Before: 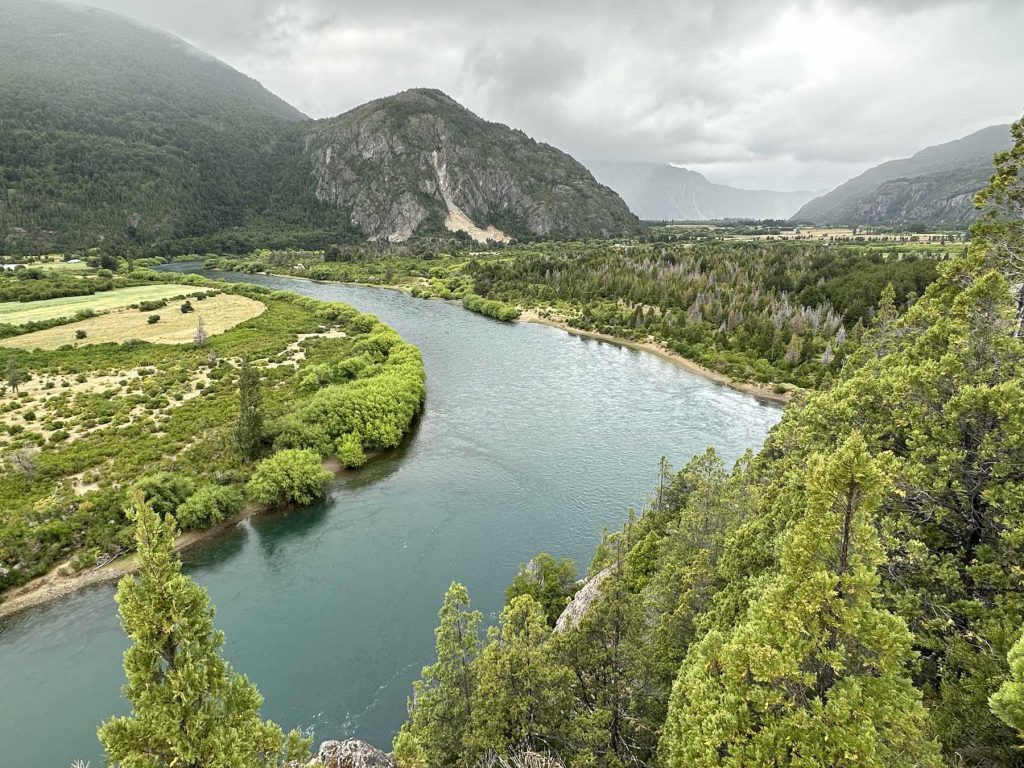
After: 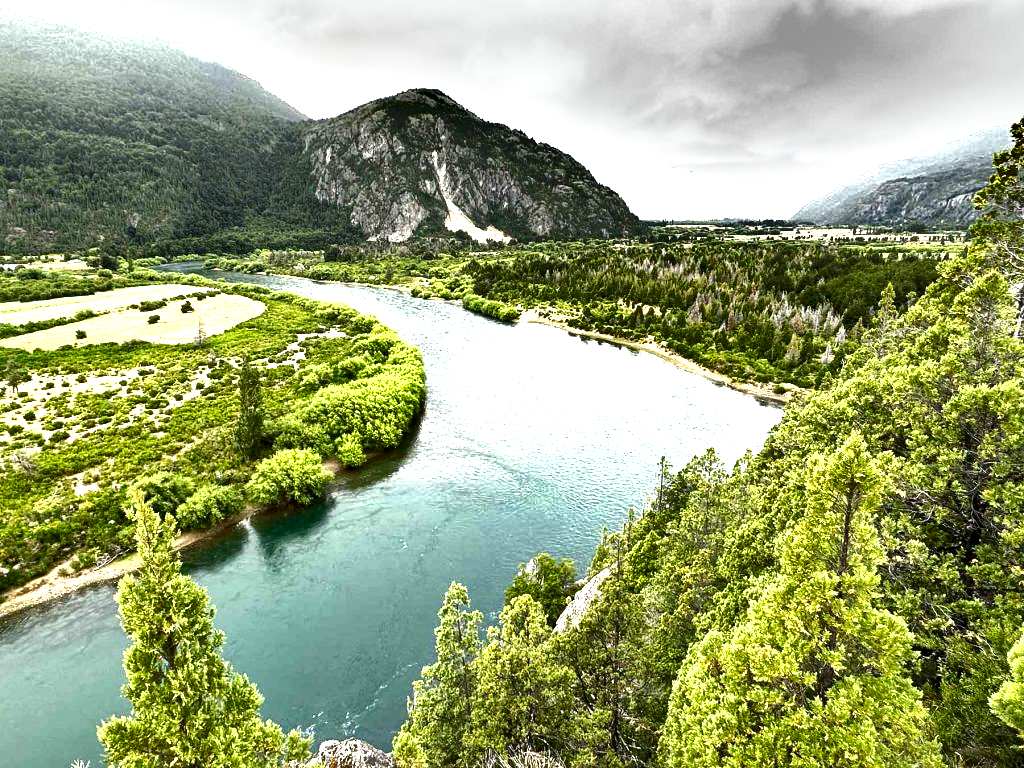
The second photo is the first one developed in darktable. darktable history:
exposure: black level correction 0, exposure 1.199 EV, compensate exposure bias true, compensate highlight preservation false
shadows and highlights: soften with gaussian
local contrast: mode bilateral grid, contrast 19, coarseness 50, detail 171%, midtone range 0.2
contrast brightness saturation: brightness -0.246, saturation 0.196
